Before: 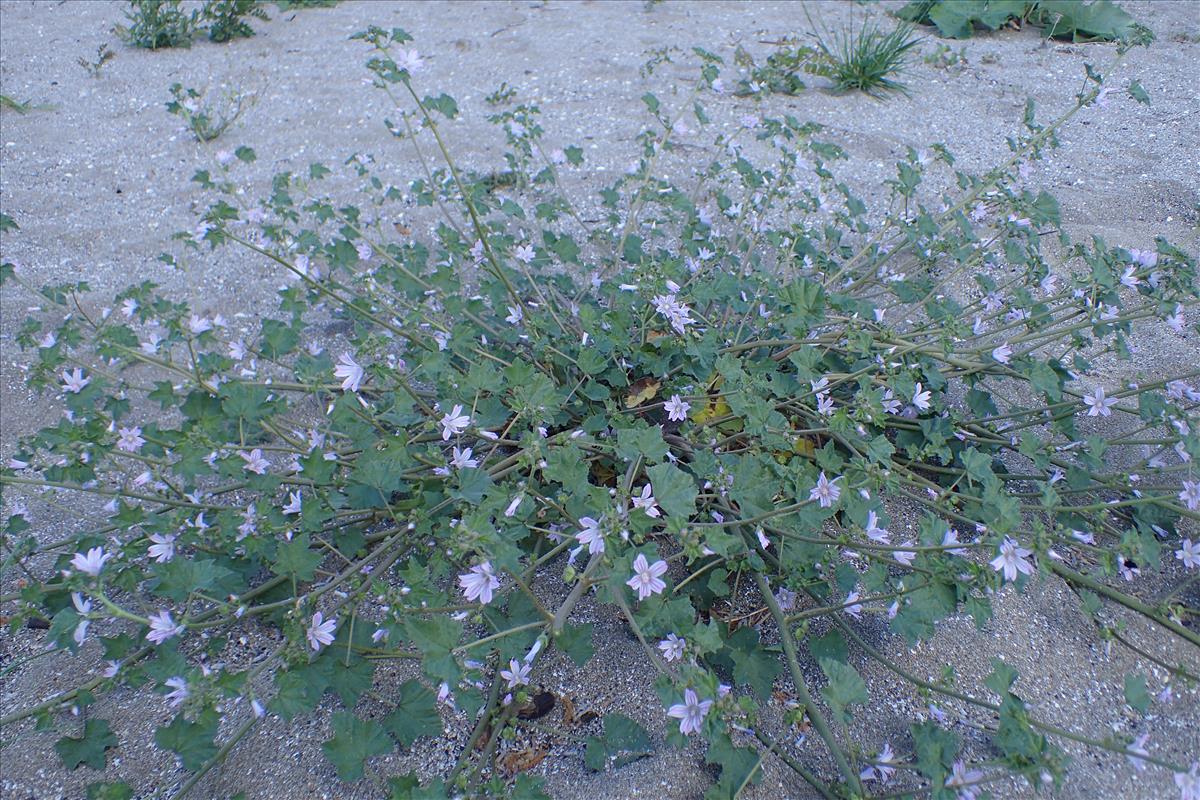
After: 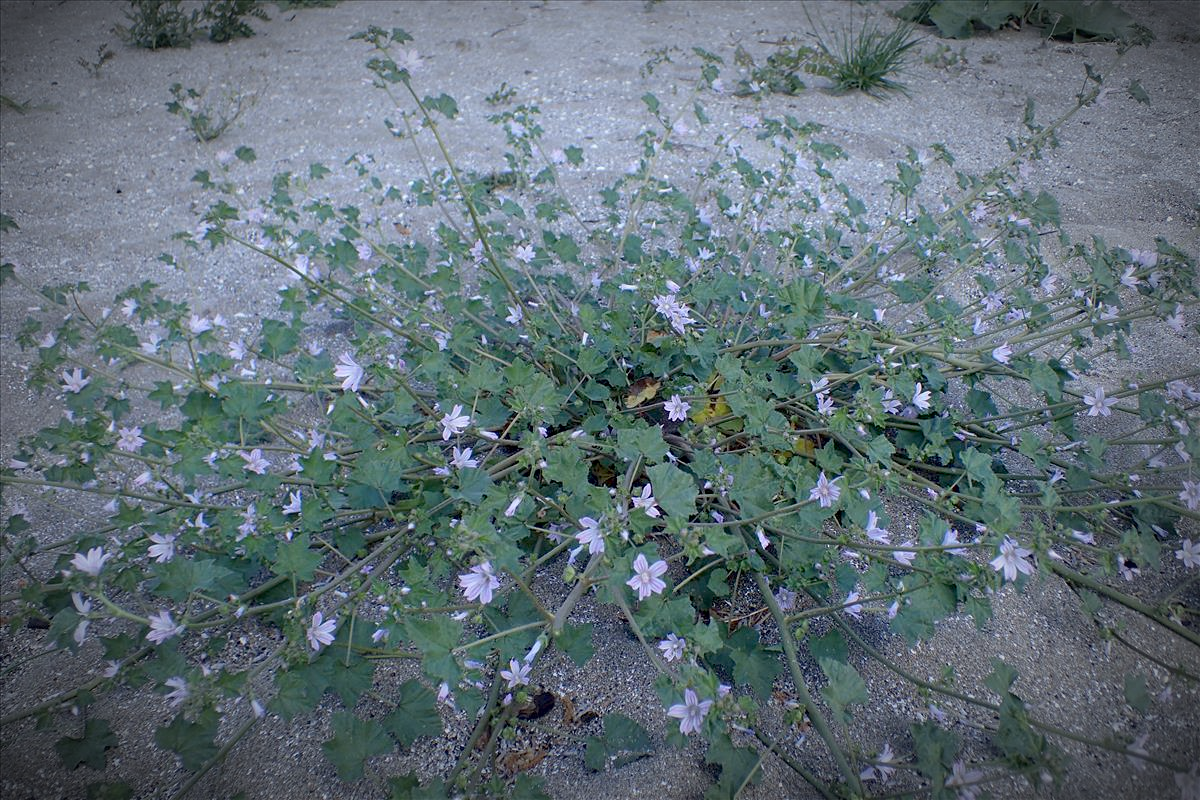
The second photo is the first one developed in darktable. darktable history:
exposure: black level correction 0.01, exposure 0.007 EV, compensate highlight preservation false
contrast brightness saturation: saturation -0.056
vignetting: fall-off start 67.81%, fall-off radius 66.83%, brightness -0.868, automatic ratio true, unbound false
